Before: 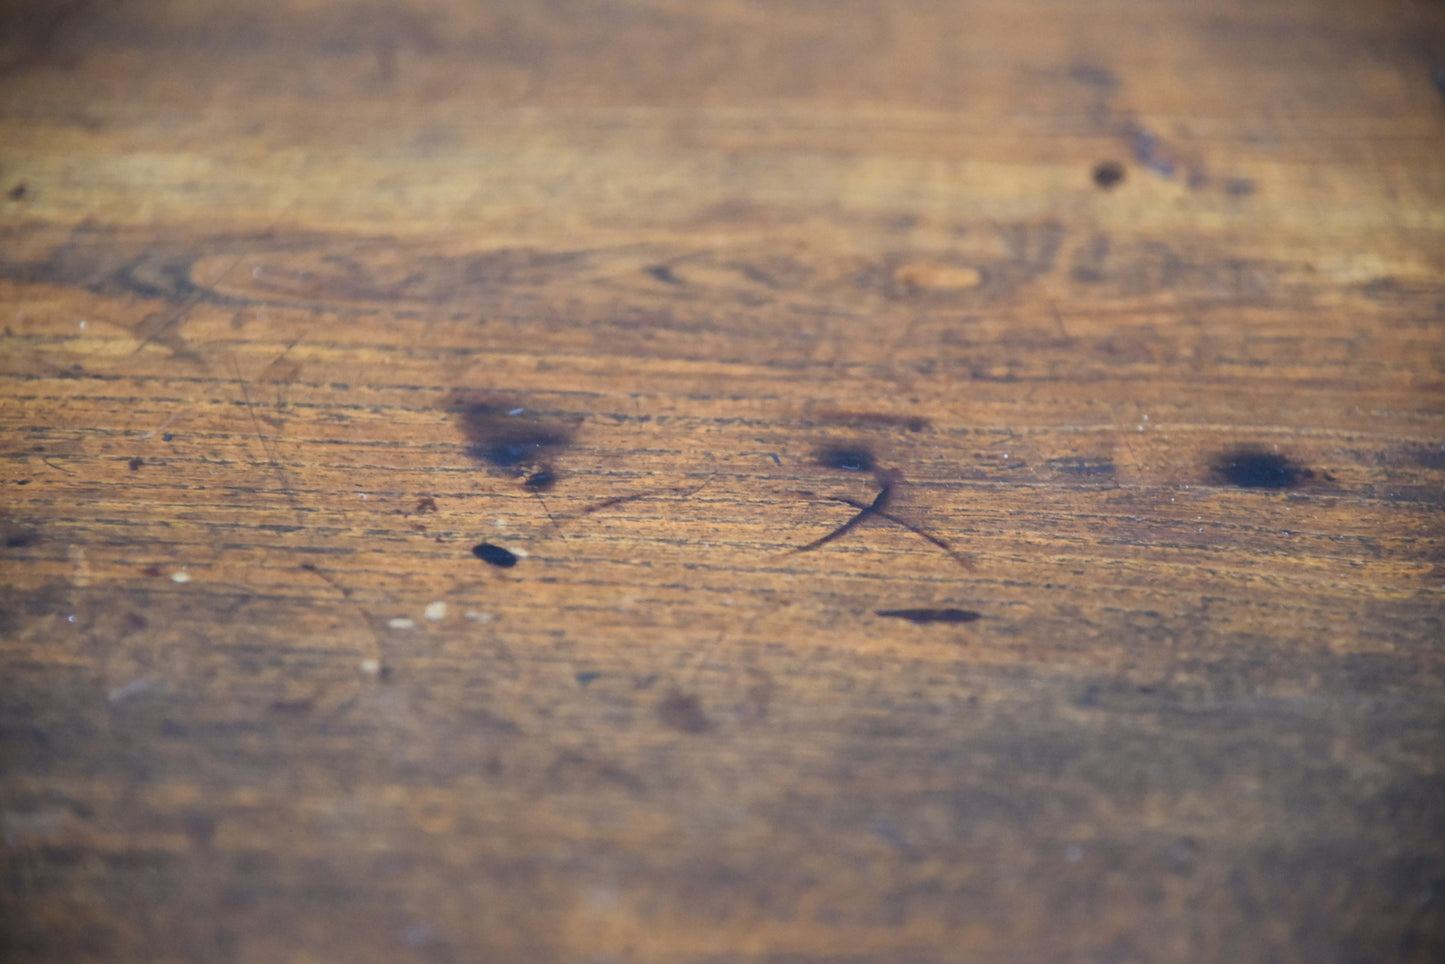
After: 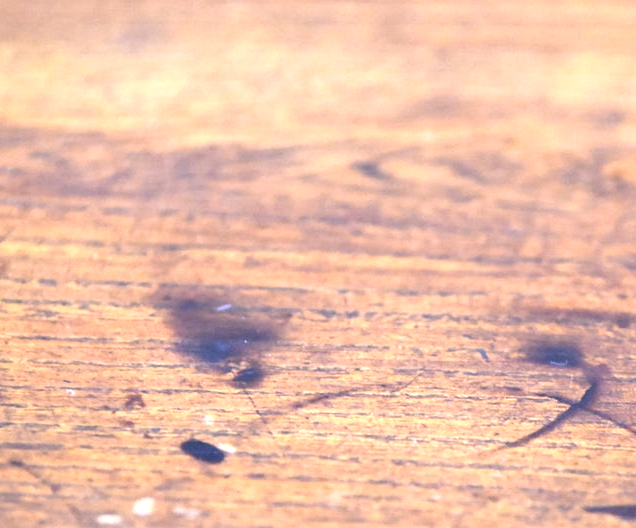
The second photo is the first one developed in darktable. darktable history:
exposure: black level correction 0, exposure 1.2 EV, compensate exposure bias true, compensate highlight preservation false
color correction: highlights a* 14.52, highlights b* 4.84
white balance: red 0.925, blue 1.046
crop: left 20.248%, top 10.86%, right 35.675%, bottom 34.321%
